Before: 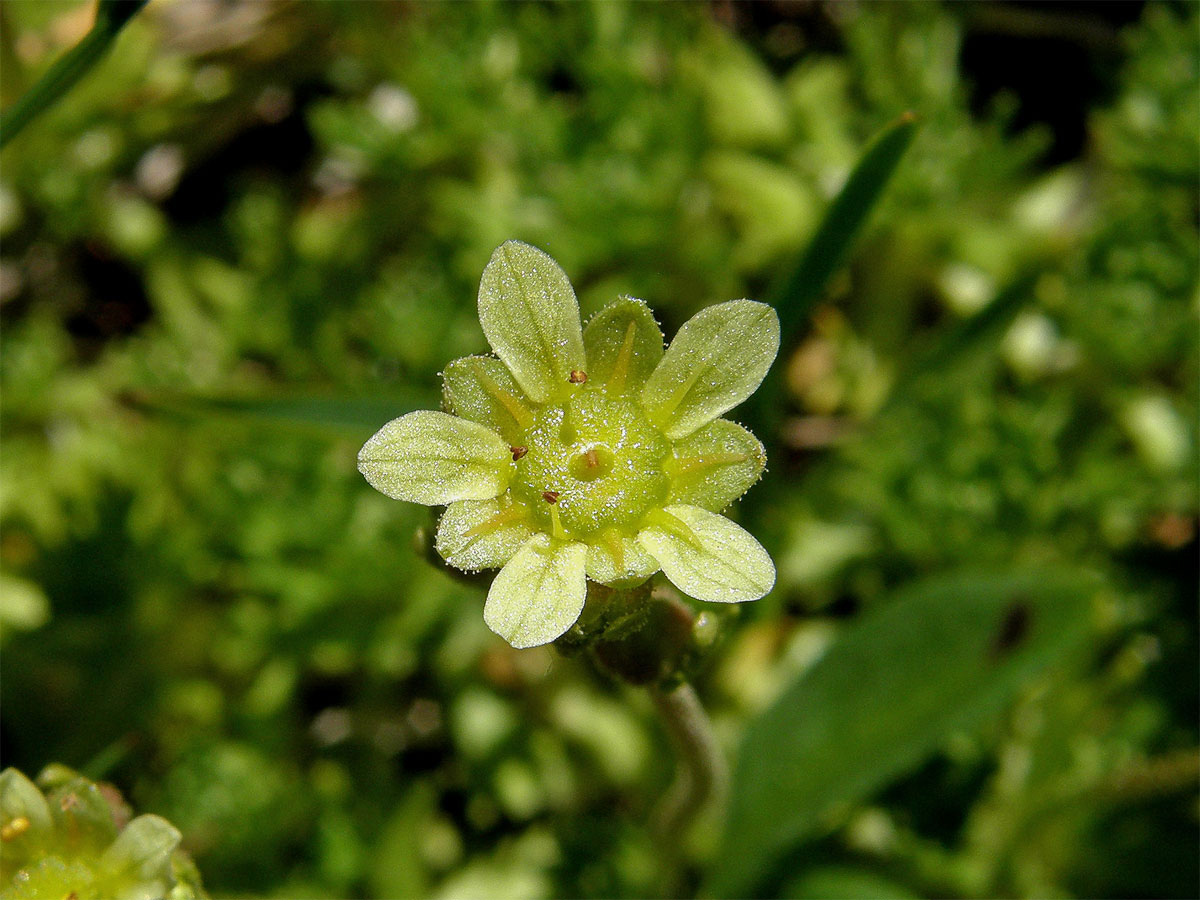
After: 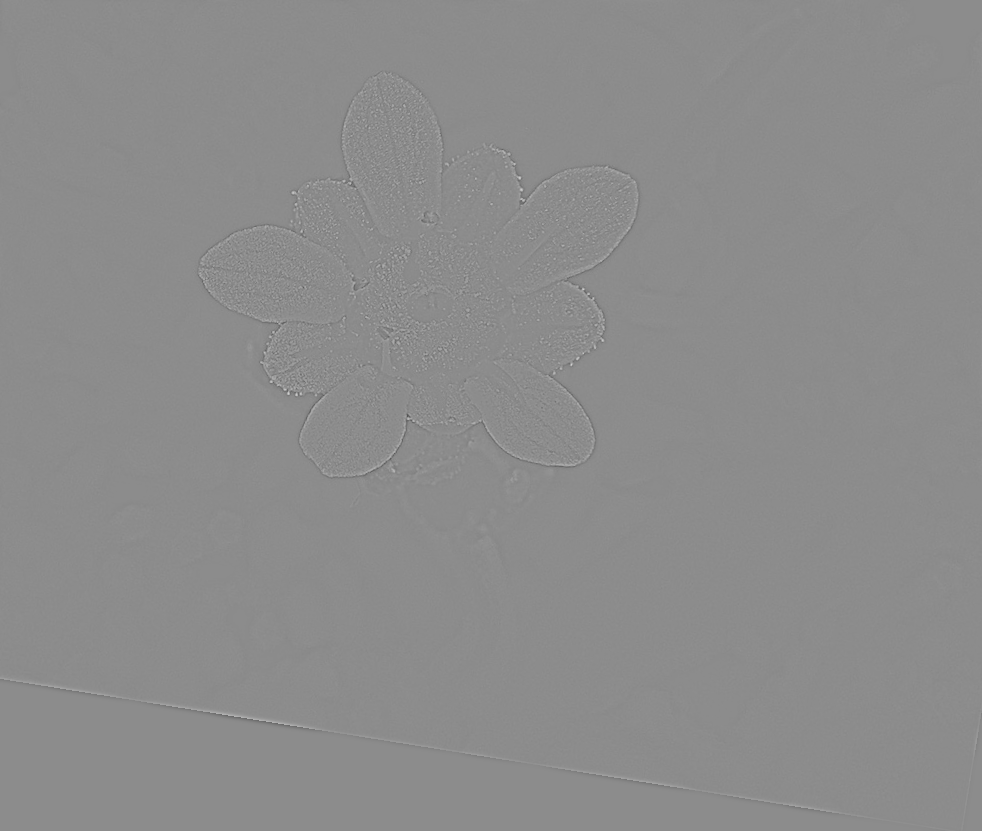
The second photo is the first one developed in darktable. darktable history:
crop: left 16.871%, top 22.857%, right 9.116%
white balance: red 0.988, blue 1.017
color balance rgb: linear chroma grading › shadows -2.2%, linear chroma grading › highlights -15%, linear chroma grading › global chroma -10%, linear chroma grading › mid-tones -10%, perceptual saturation grading › global saturation 45%, perceptual saturation grading › highlights -50%, perceptual saturation grading › shadows 30%, perceptual brilliance grading › global brilliance 18%, global vibrance 45%
highpass: sharpness 5.84%, contrast boost 8.44%
rotate and perspective: rotation 9.12°, automatic cropping off
